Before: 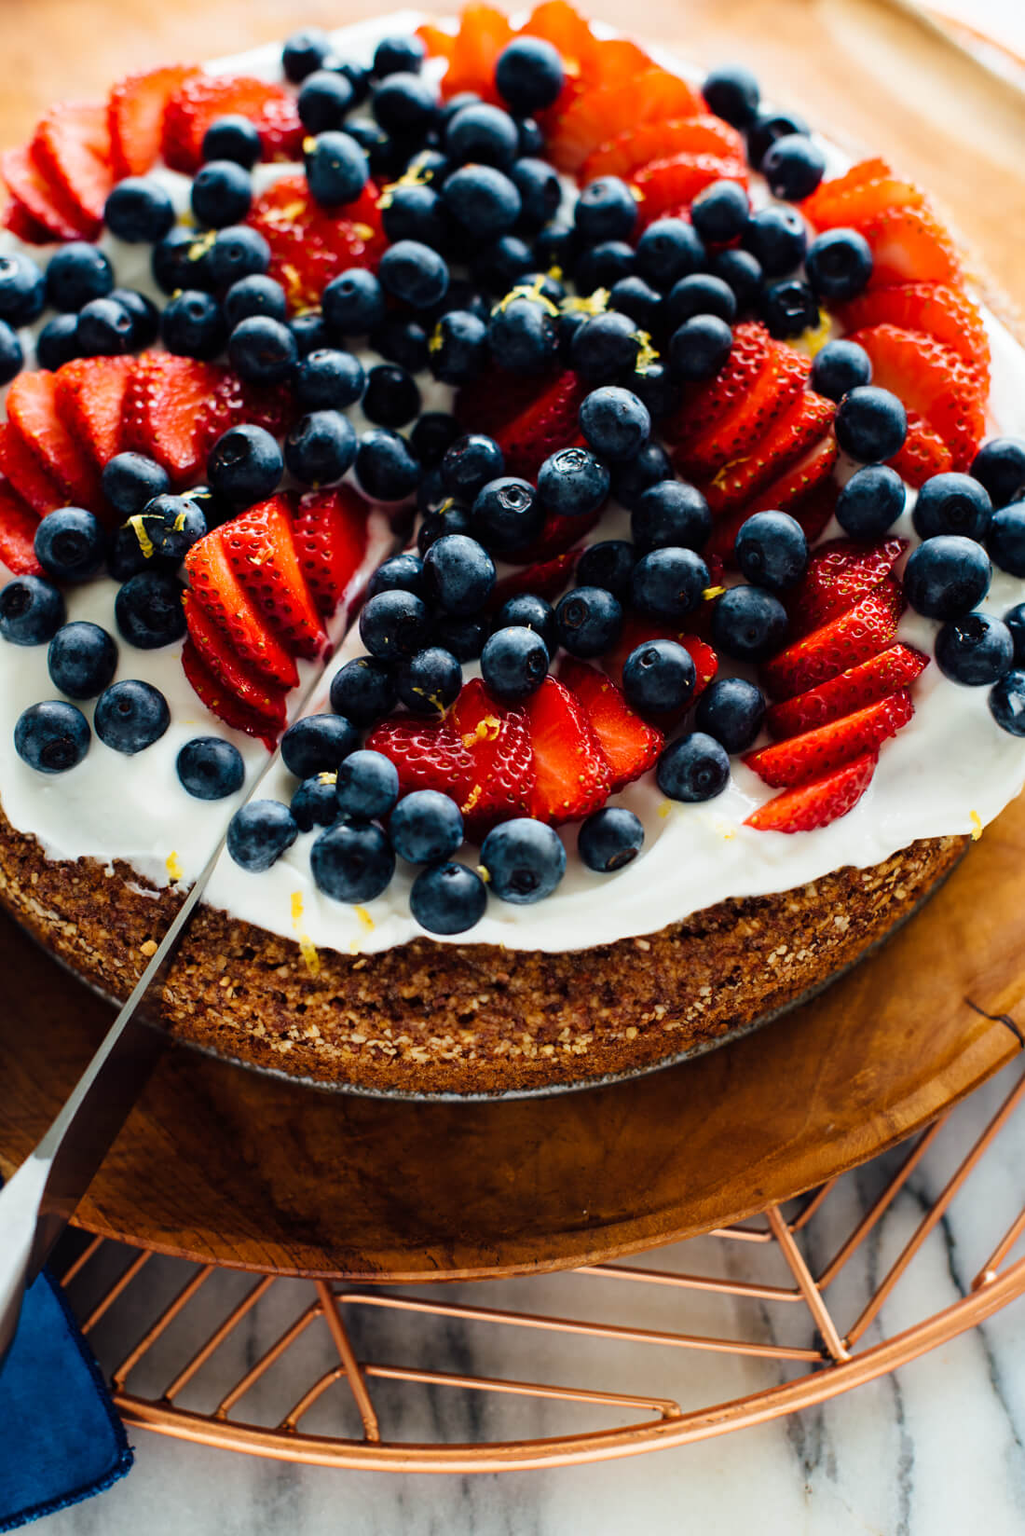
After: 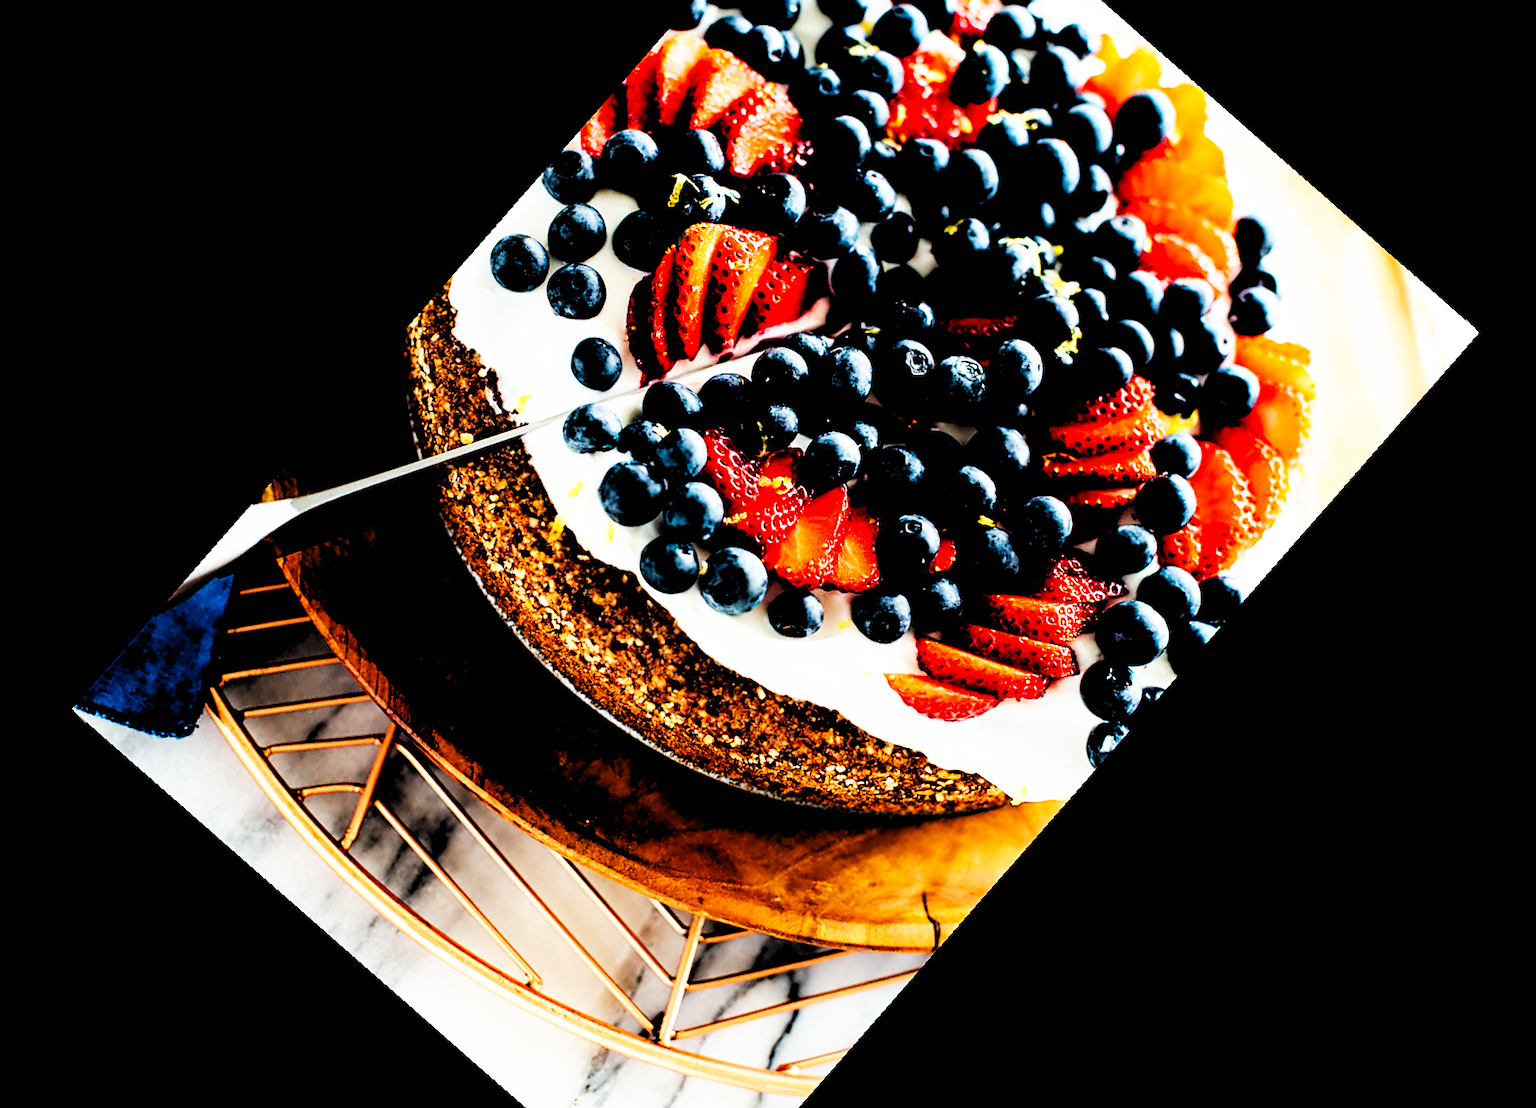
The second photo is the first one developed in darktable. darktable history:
sharpen: on, module defaults
base curve: curves: ch0 [(0, 0) (0.007, 0.004) (0.027, 0.03) (0.046, 0.07) (0.207, 0.54) (0.442, 0.872) (0.673, 0.972) (1, 1)], preserve colors none
crop and rotate: angle -46.26°, top 16.234%, right 0.912%, bottom 11.704%
rgb levels: levels [[0.029, 0.461, 0.922], [0, 0.5, 1], [0, 0.5, 1]]
rotate and perspective: rotation -4.98°, automatic cropping off
